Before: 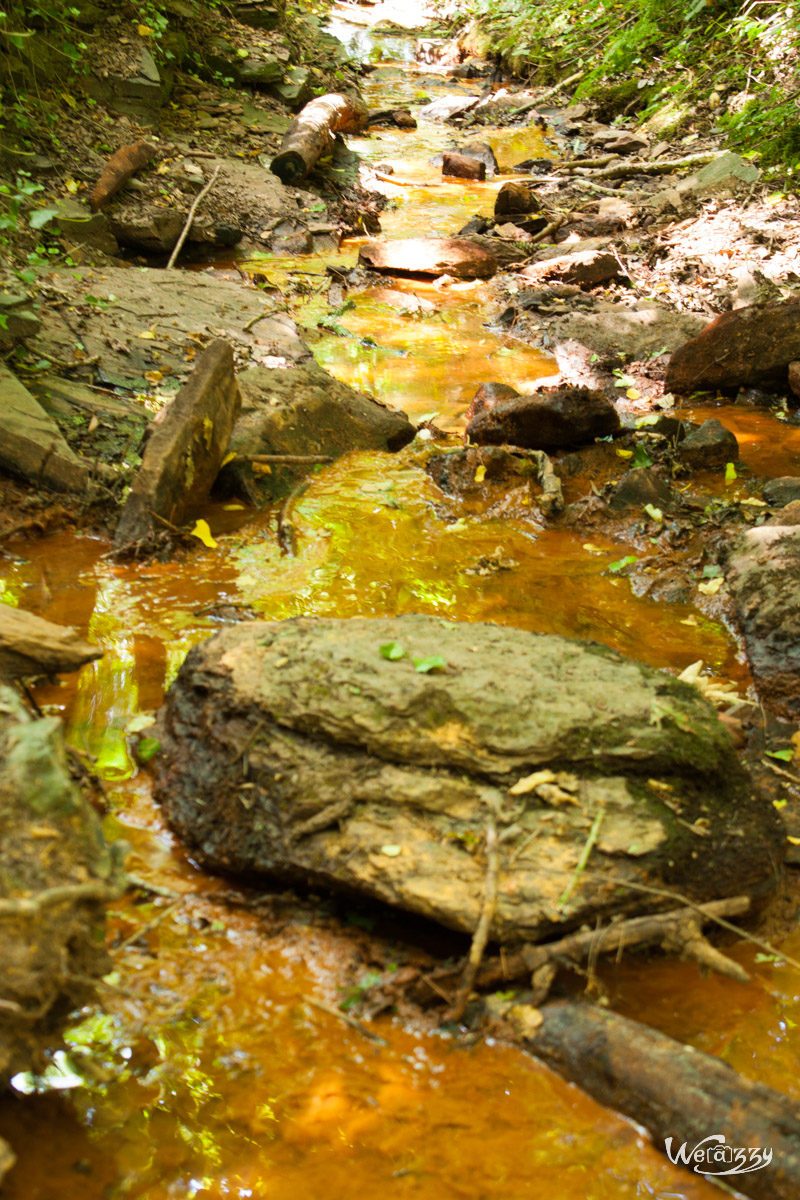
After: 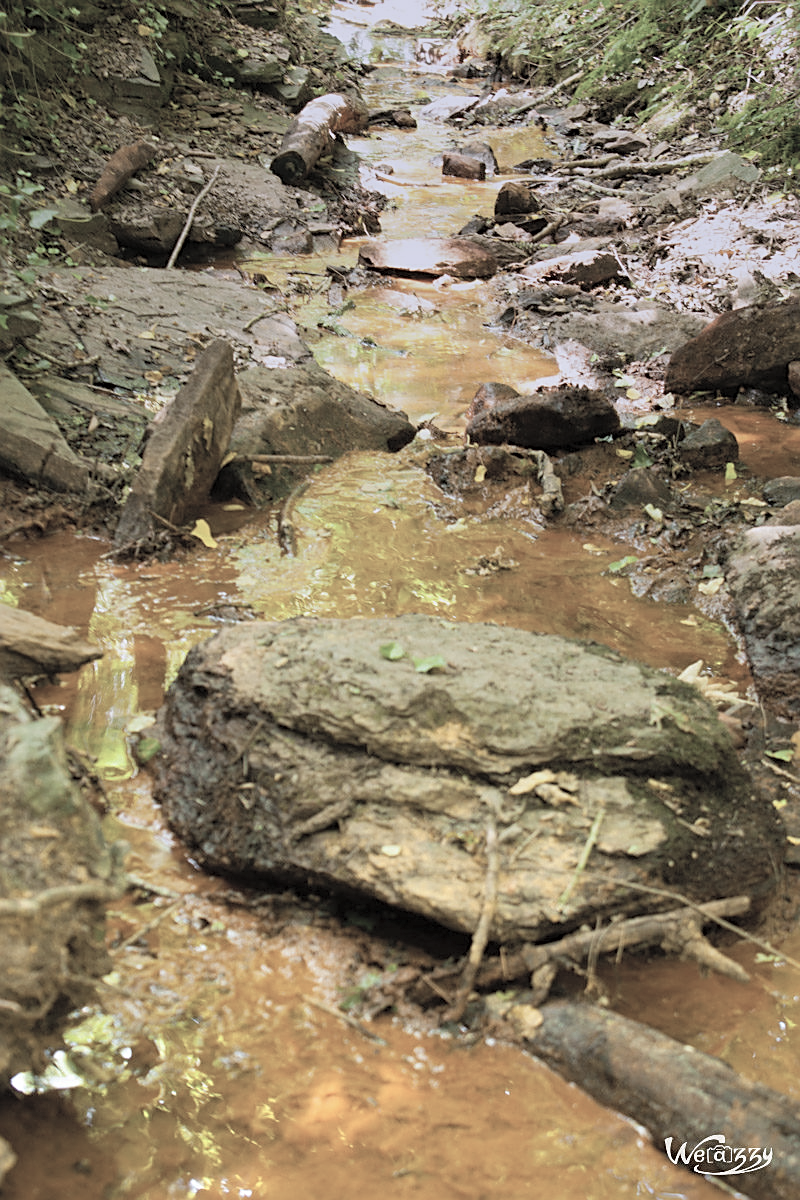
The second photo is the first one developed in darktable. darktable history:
contrast brightness saturation: brightness 0.18, saturation -0.5
sharpen: on, module defaults
graduated density: hue 238.83°, saturation 50%
